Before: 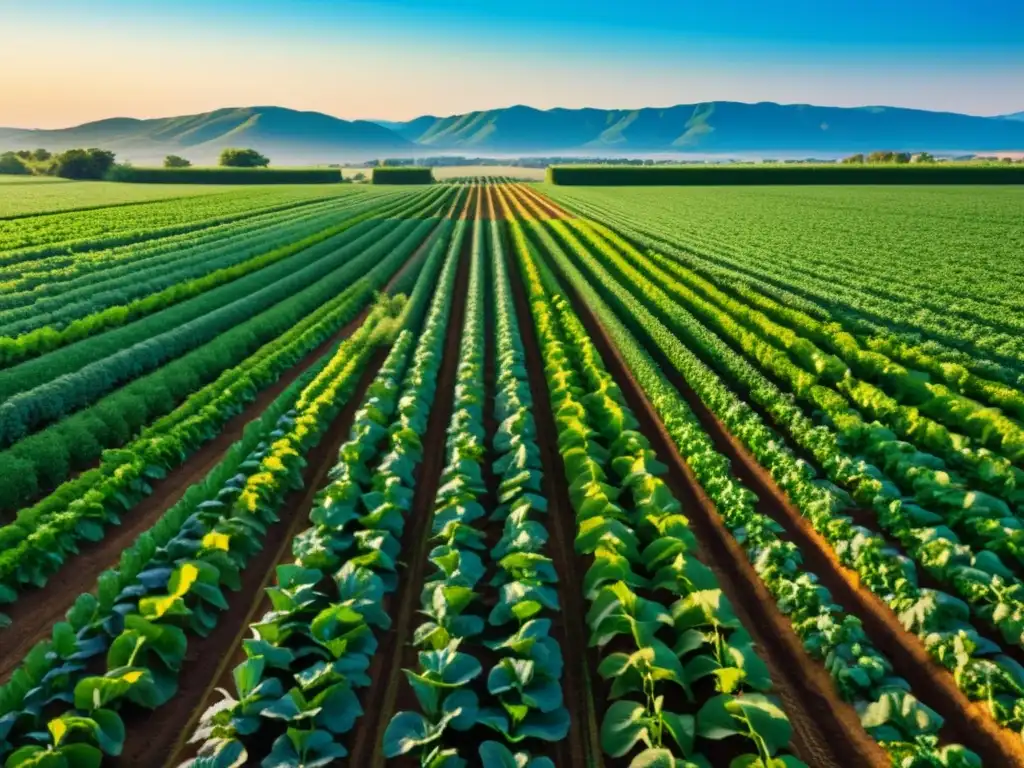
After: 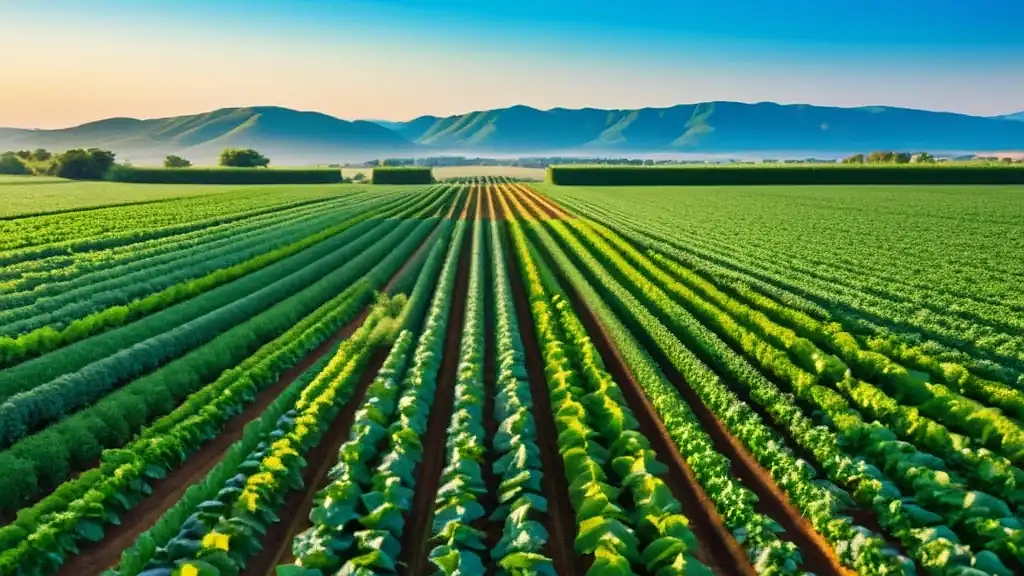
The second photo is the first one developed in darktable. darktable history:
sharpen: radius 0.984, amount 0.604
crop: bottom 24.987%
